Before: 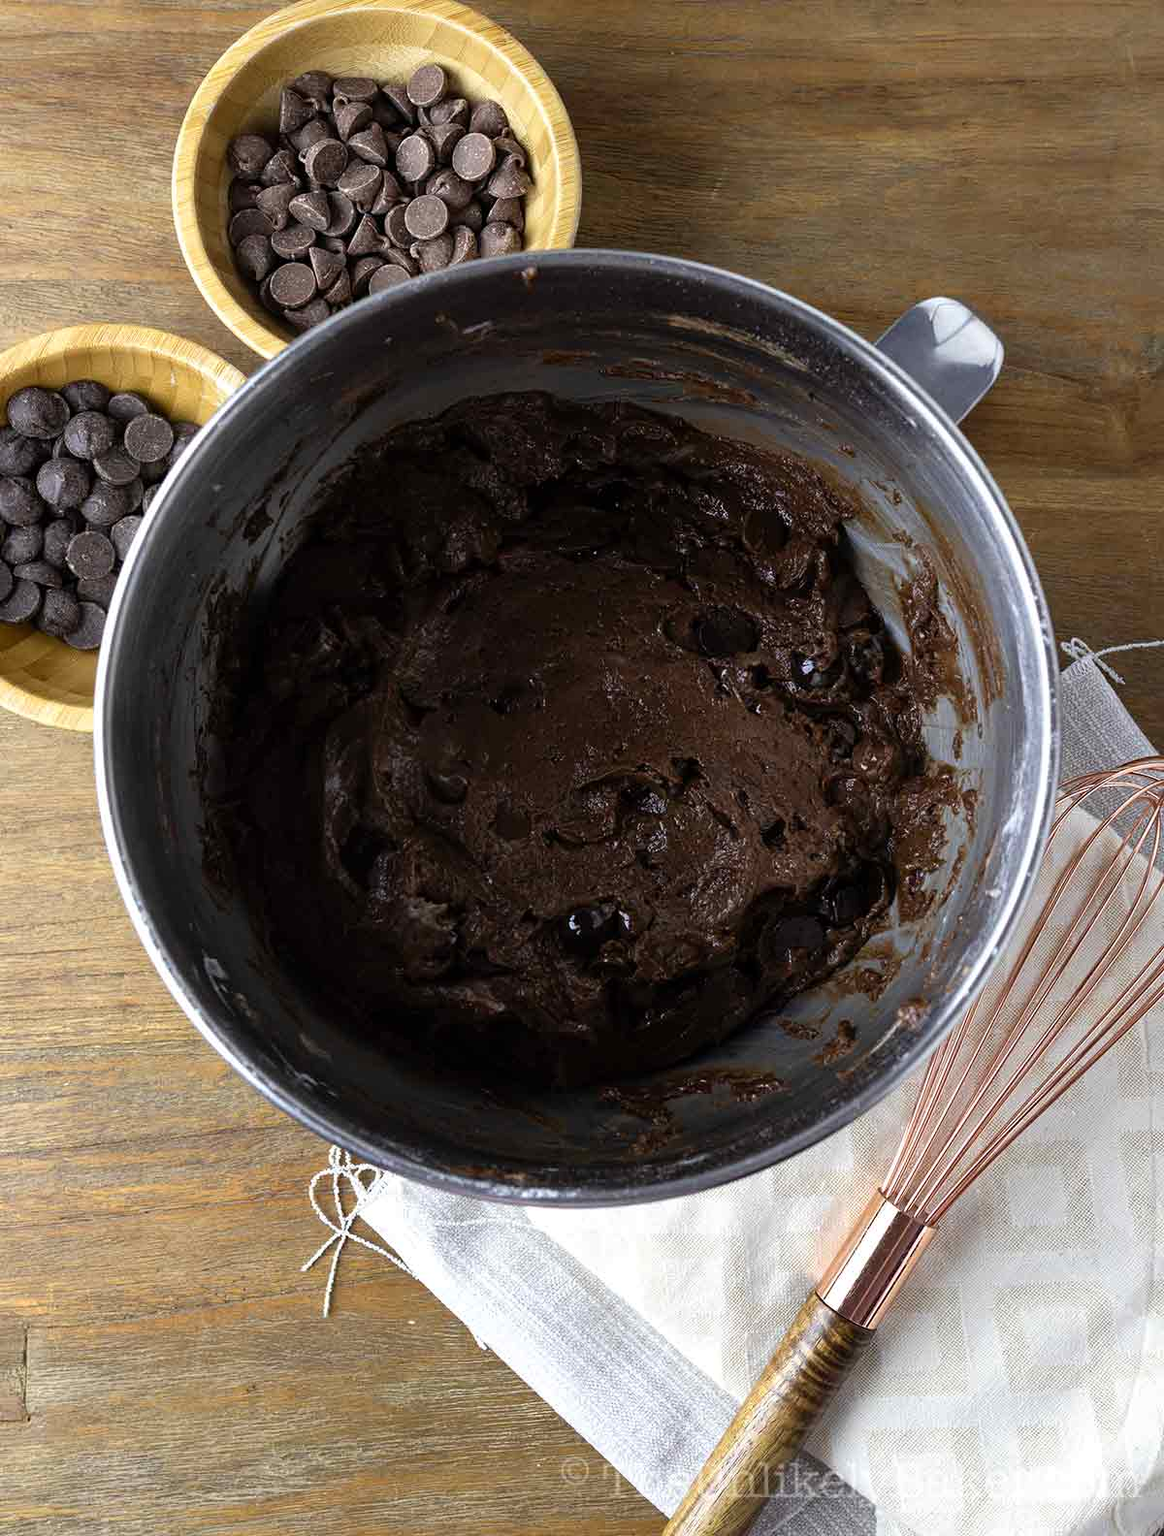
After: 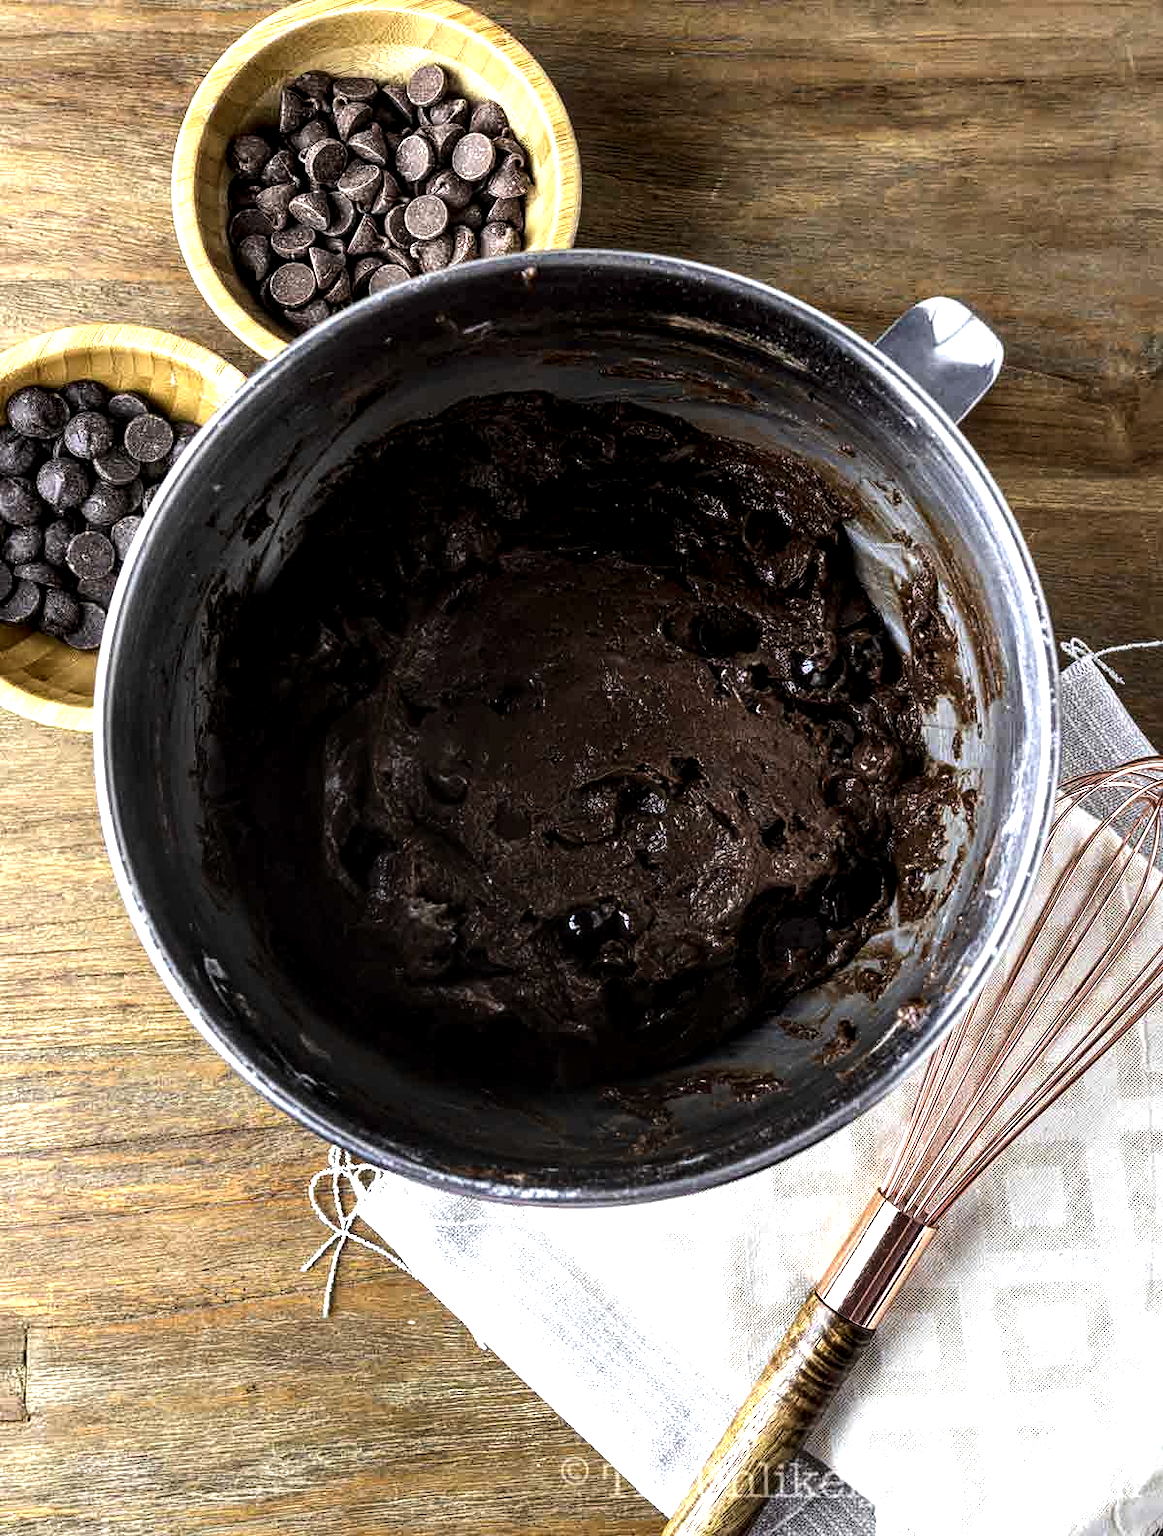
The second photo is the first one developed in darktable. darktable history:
exposure: black level correction -0.003, exposure 0.04 EV, compensate highlight preservation false
local contrast: highlights 60%, shadows 60%, detail 160%
tone equalizer: -8 EV -0.75 EV, -7 EV -0.7 EV, -6 EV -0.6 EV, -5 EV -0.4 EV, -3 EV 0.4 EV, -2 EV 0.6 EV, -1 EV 0.7 EV, +0 EV 0.75 EV, edges refinement/feathering 500, mask exposure compensation -1.57 EV, preserve details no
